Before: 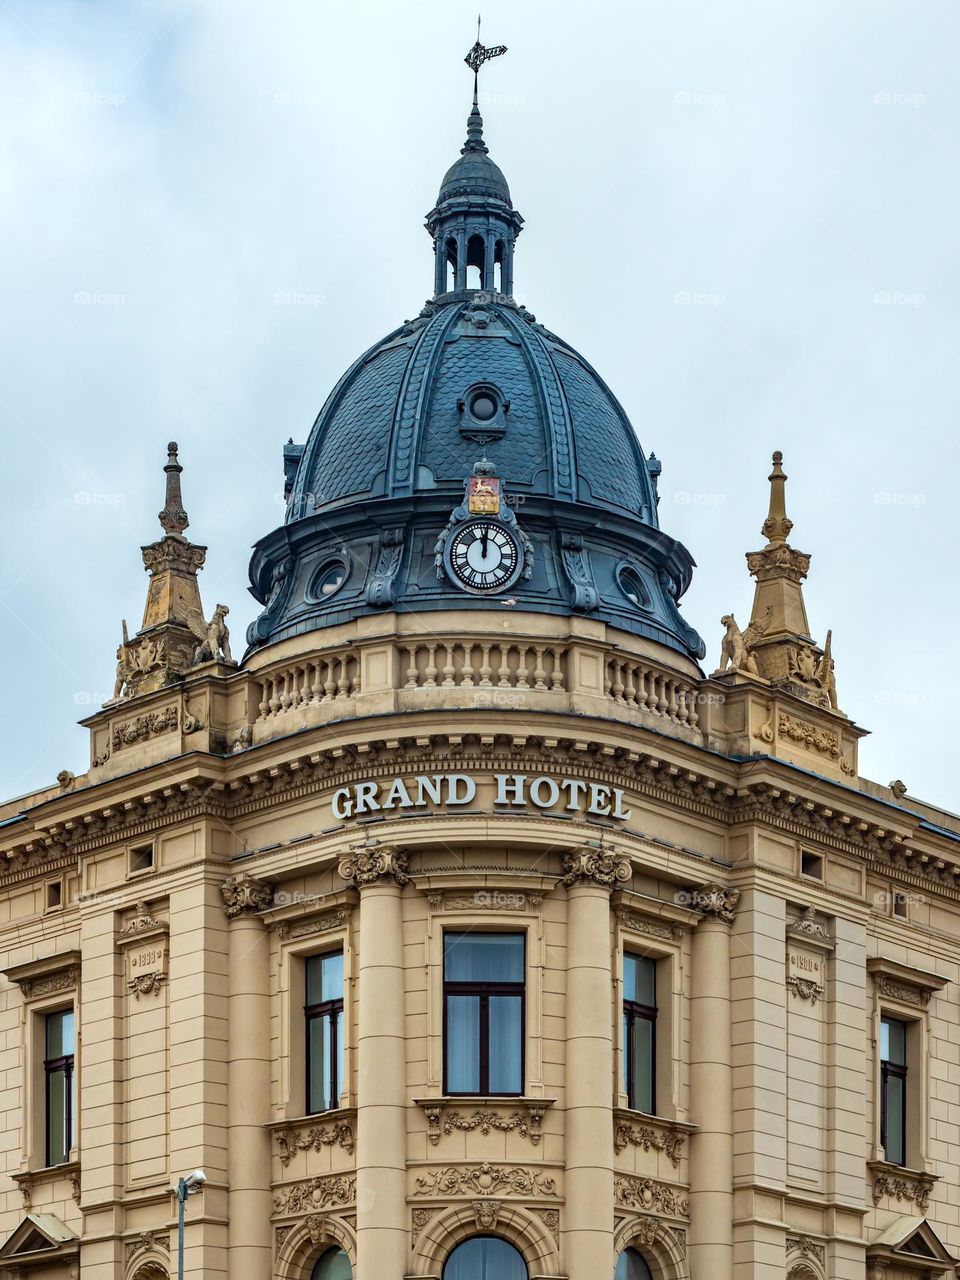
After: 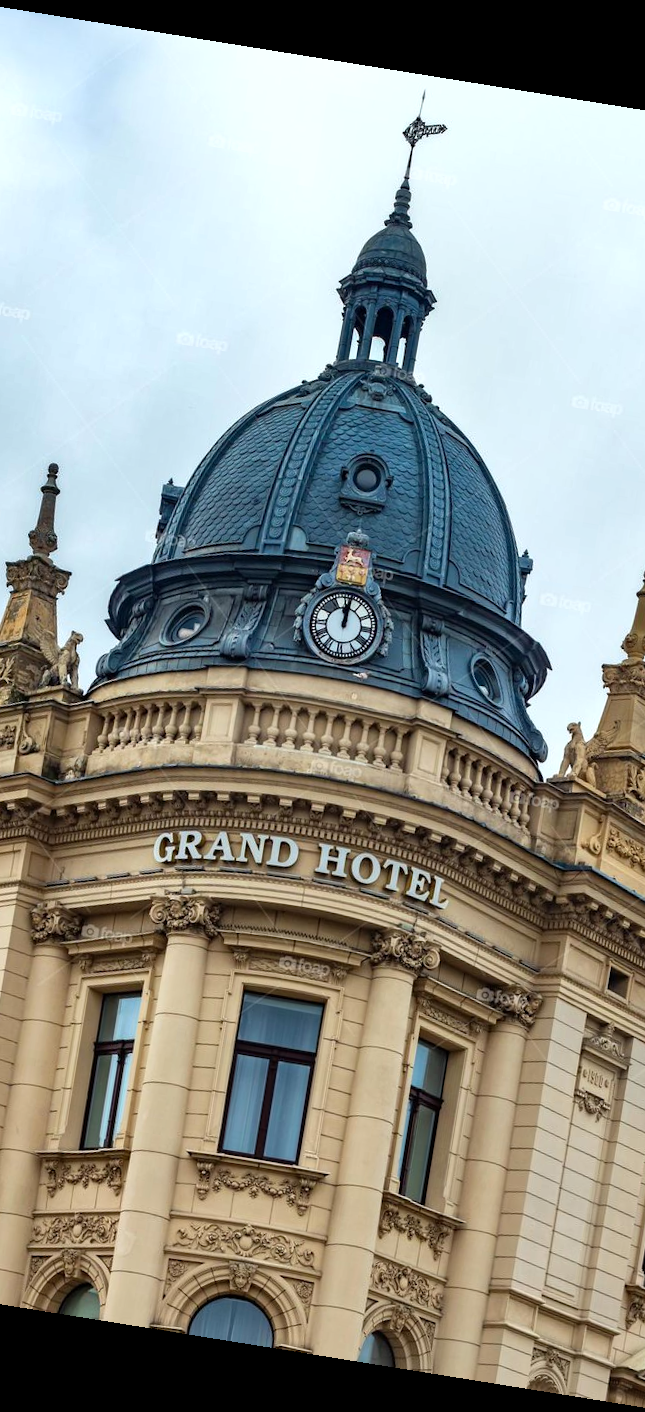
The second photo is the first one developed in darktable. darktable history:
crop: left 21.674%, right 22.086%
shadows and highlights: radius 171.16, shadows 27, white point adjustment 3.13, highlights -67.95, soften with gaussian
rotate and perspective: rotation 9.12°, automatic cropping off
